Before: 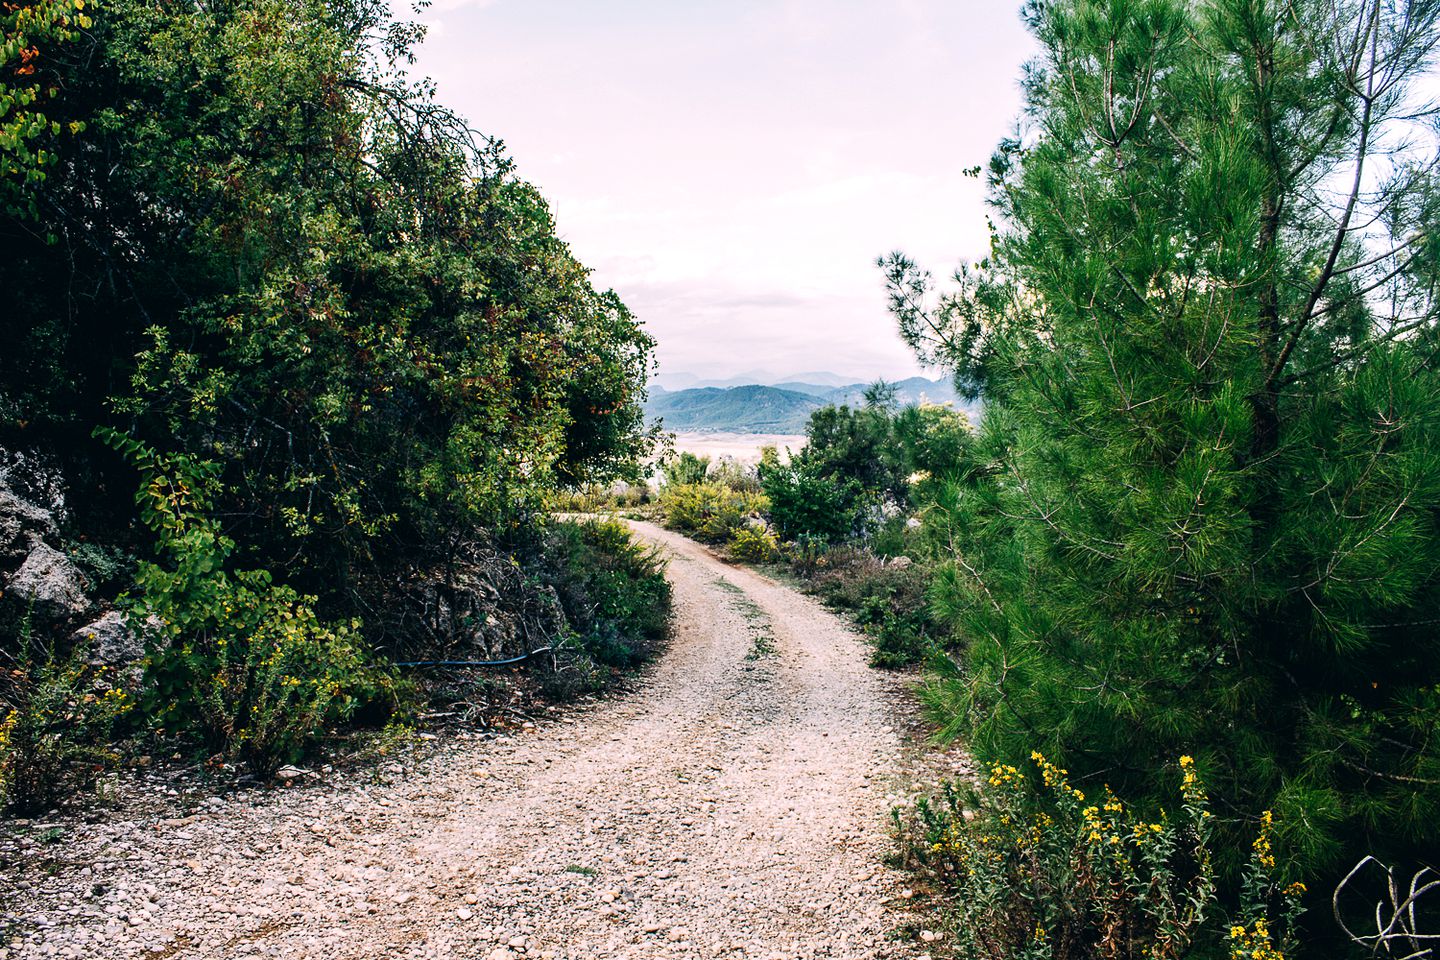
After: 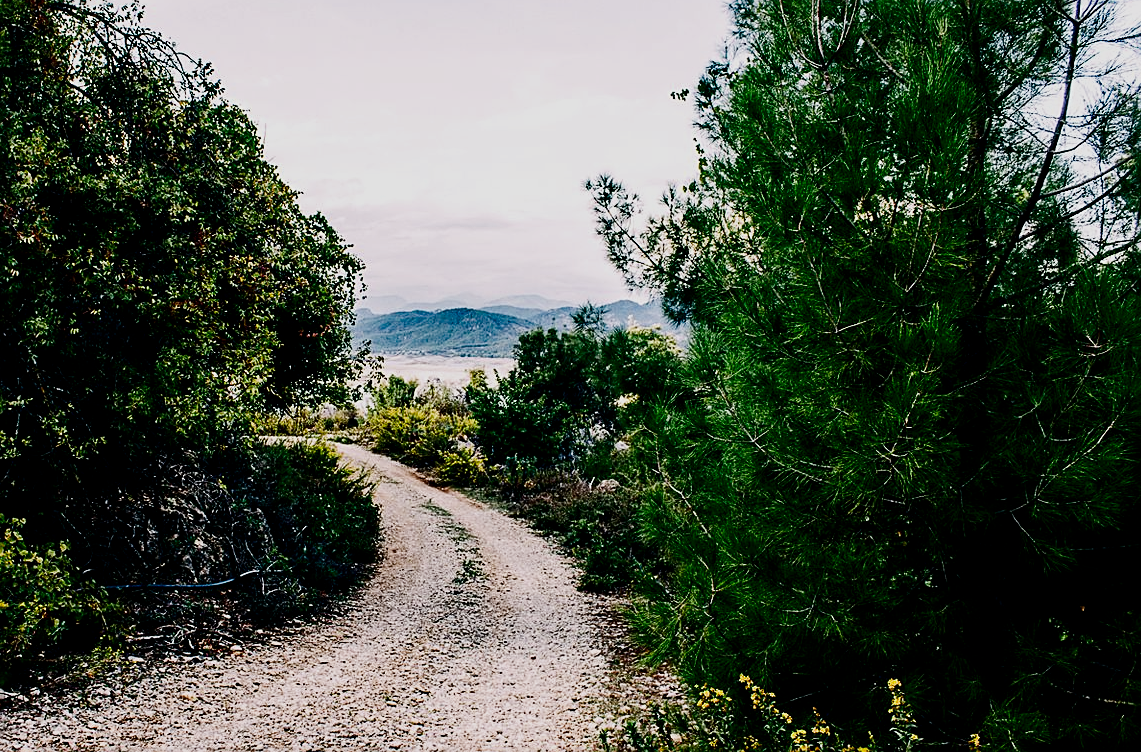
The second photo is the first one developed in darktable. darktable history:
crop and rotate: left 20.333%, top 8.074%, right 0.395%, bottom 13.55%
filmic rgb: black relative exposure -5.09 EV, white relative exposure 3.97 EV, threshold 3.01 EV, hardness 2.88, contrast 1.298, highlights saturation mix -29.37%, enable highlight reconstruction true
contrast brightness saturation: contrast 0.086, brightness -0.587, saturation 0.169
sharpen: on, module defaults
exposure: exposure 0.376 EV, compensate highlight preservation false
